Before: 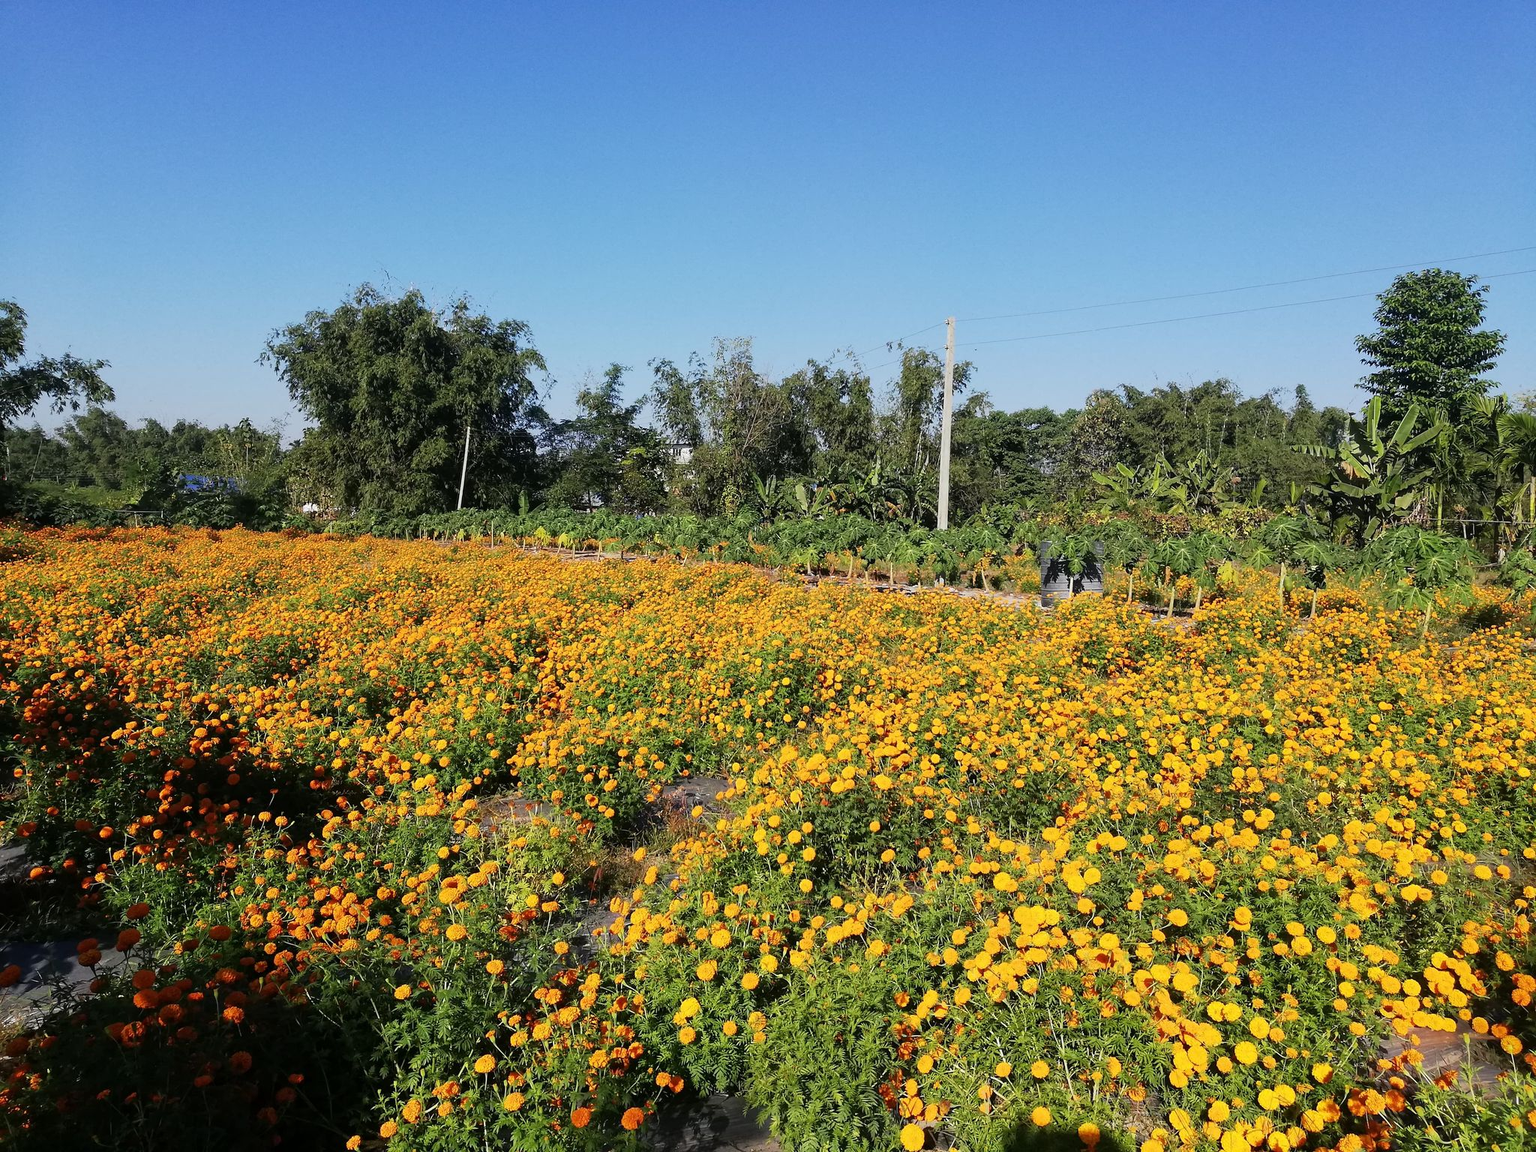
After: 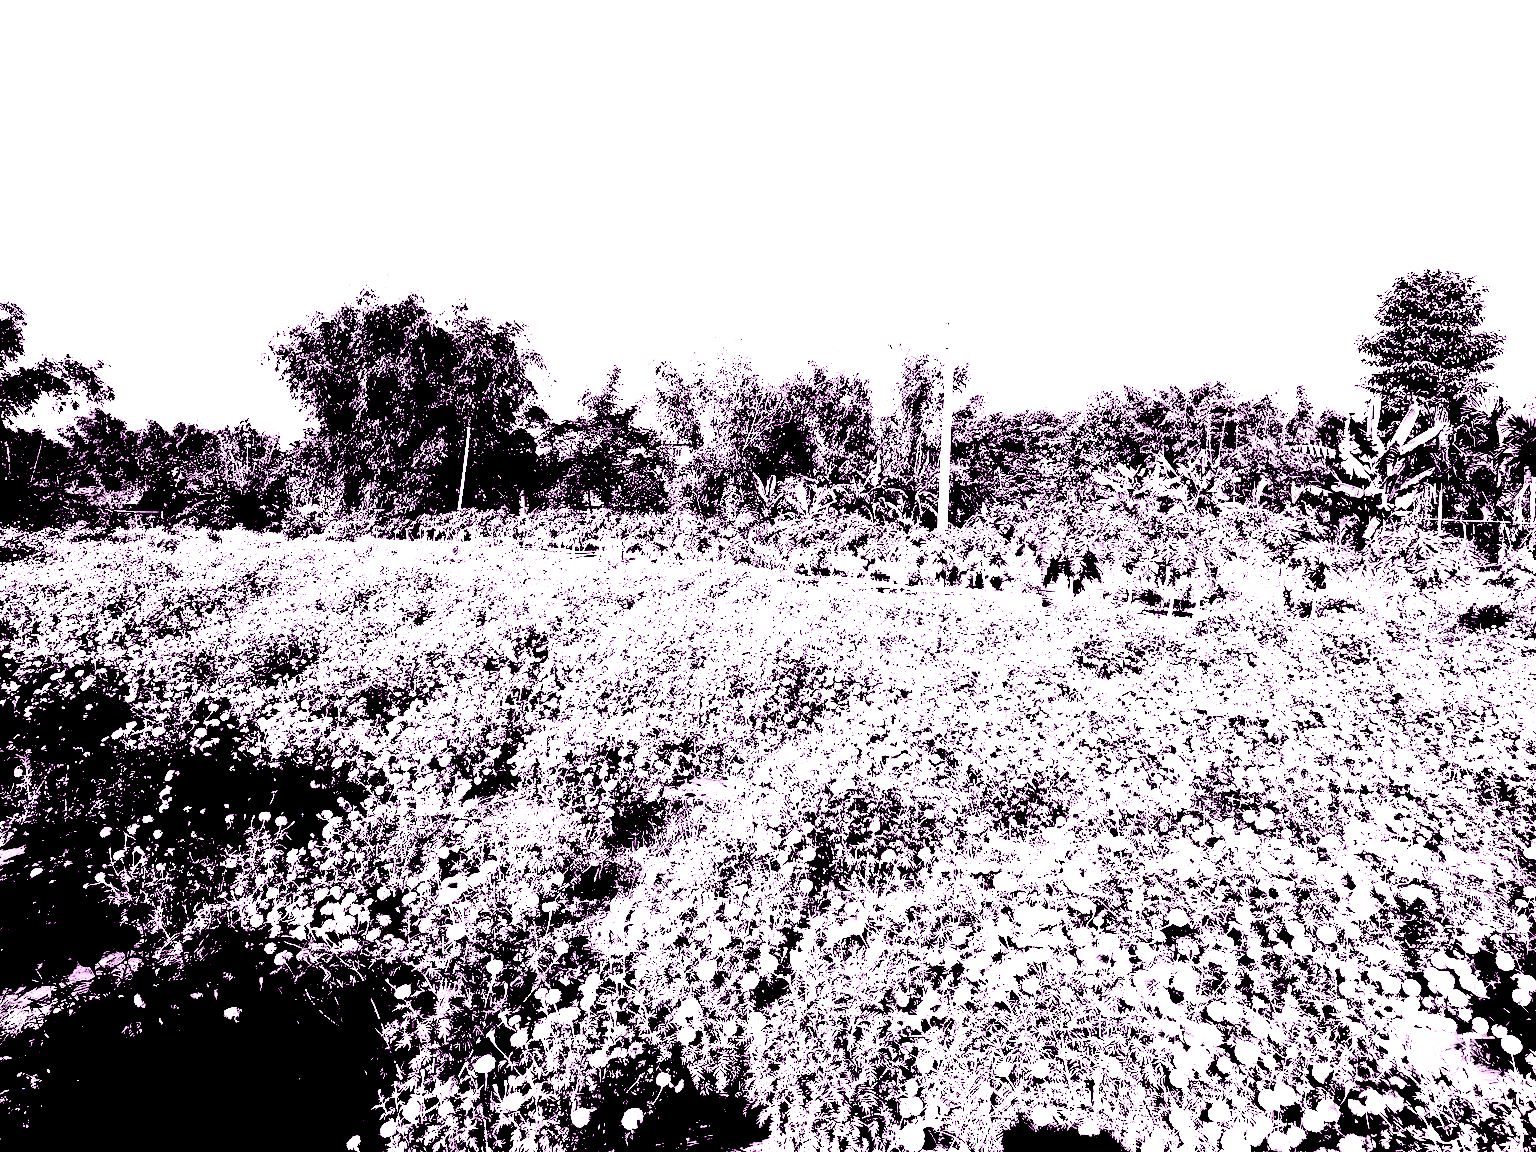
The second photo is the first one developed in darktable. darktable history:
colorize: hue 331.2°, saturation 69%, source mix 30.28%, lightness 69.02%, version 1
exposure: black level correction 0.1, exposure 3 EV, compensate highlight preservation false
color correction: saturation 1.32
